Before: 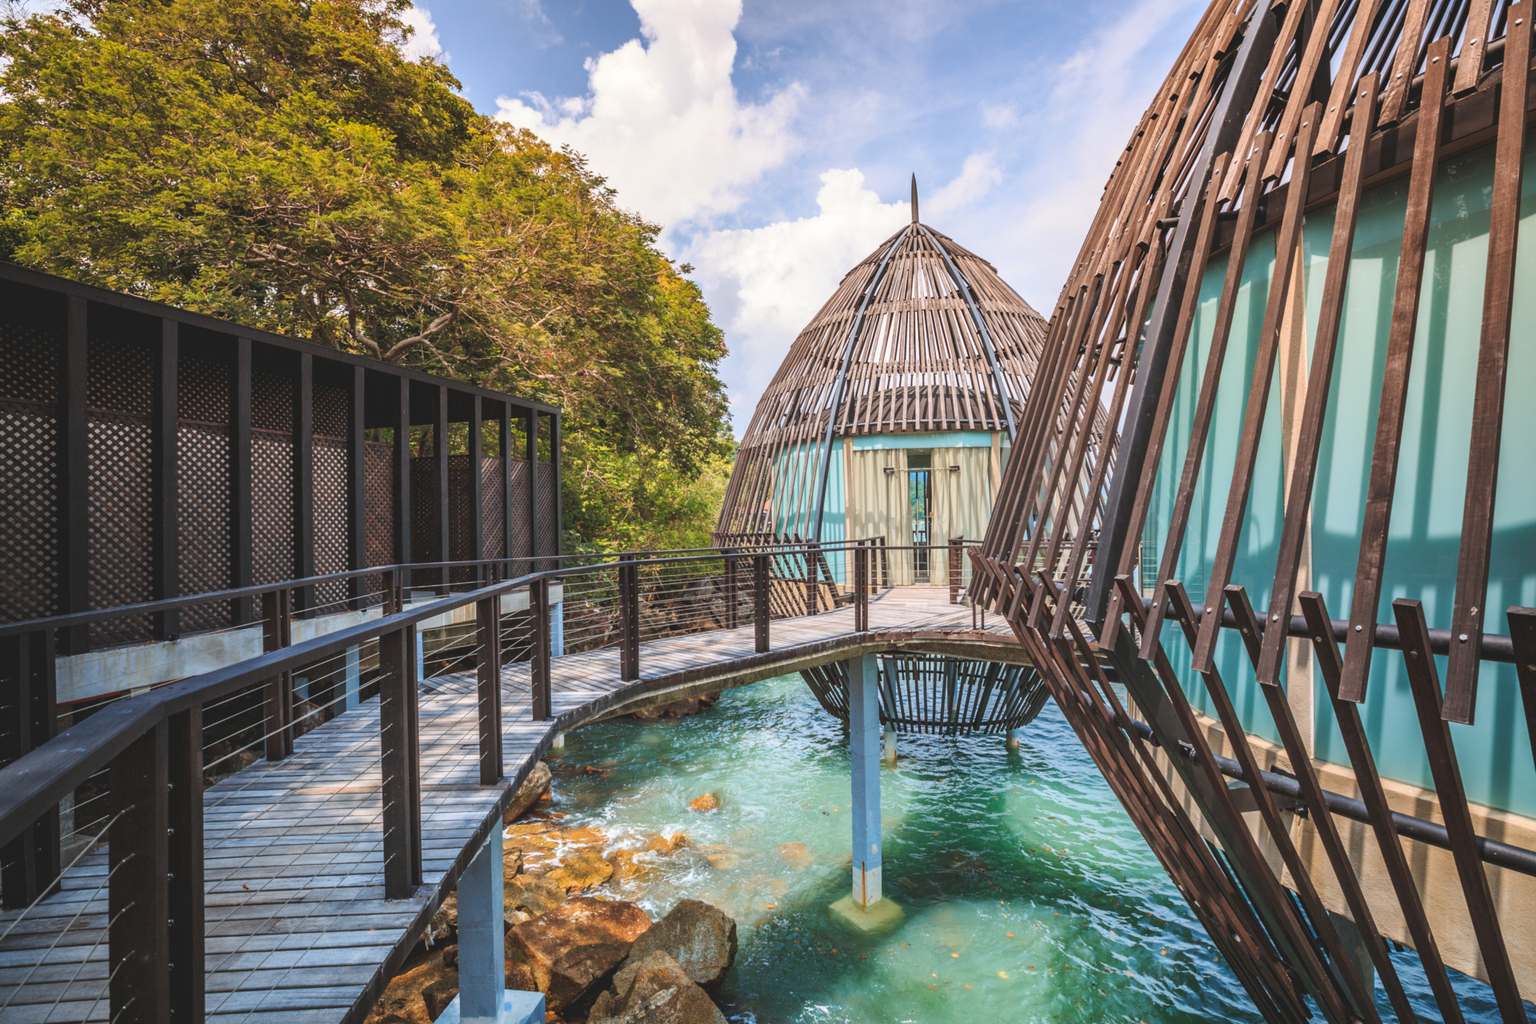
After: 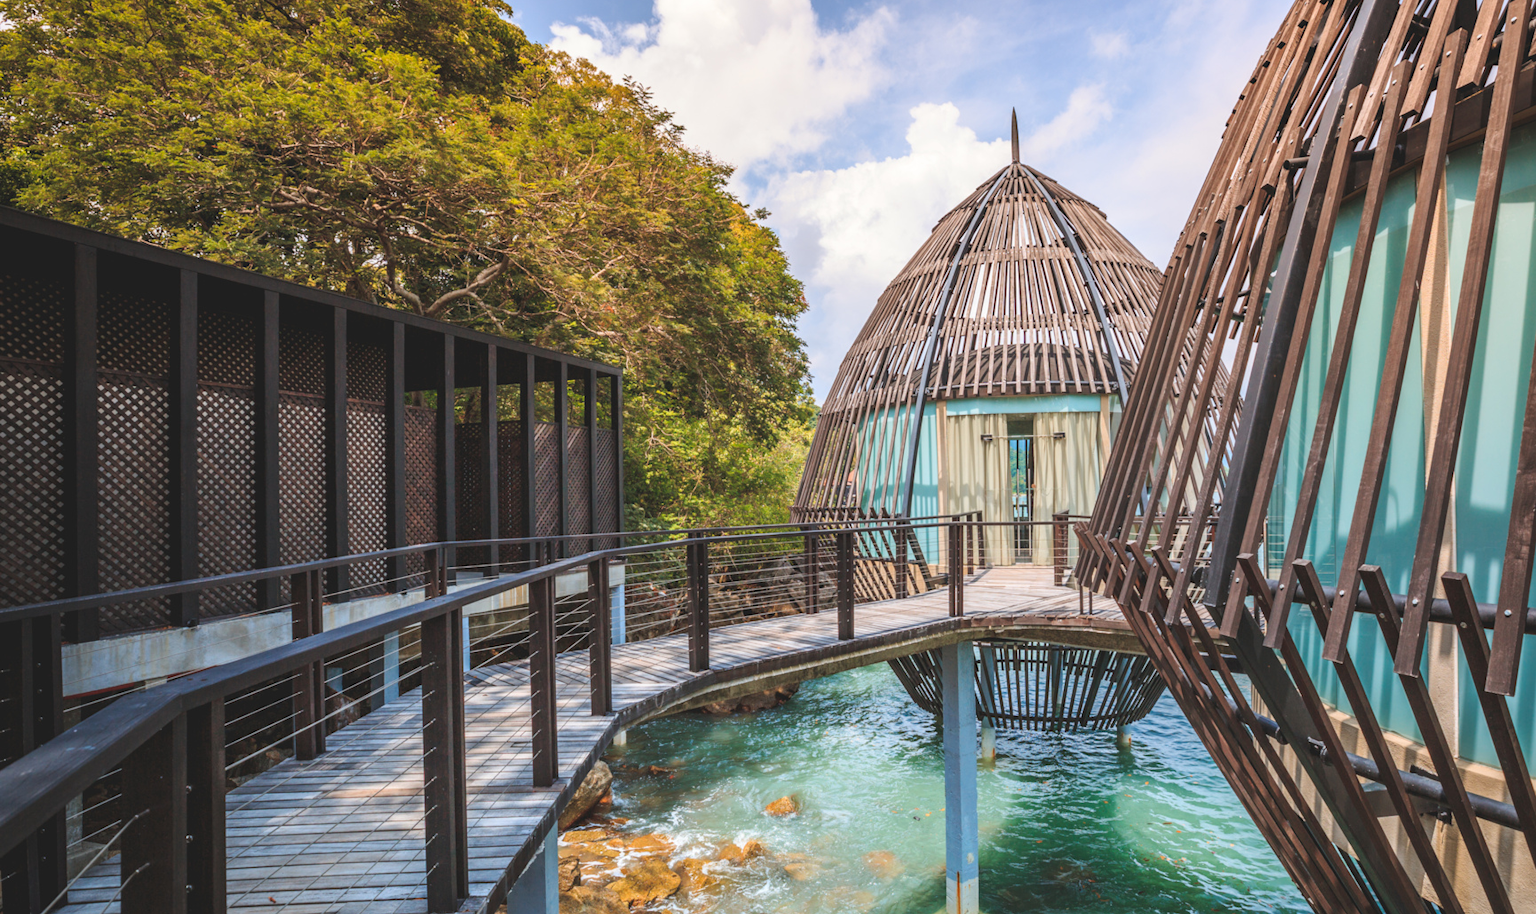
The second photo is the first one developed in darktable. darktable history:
crop: top 7.484%, right 9.868%, bottom 12.043%
